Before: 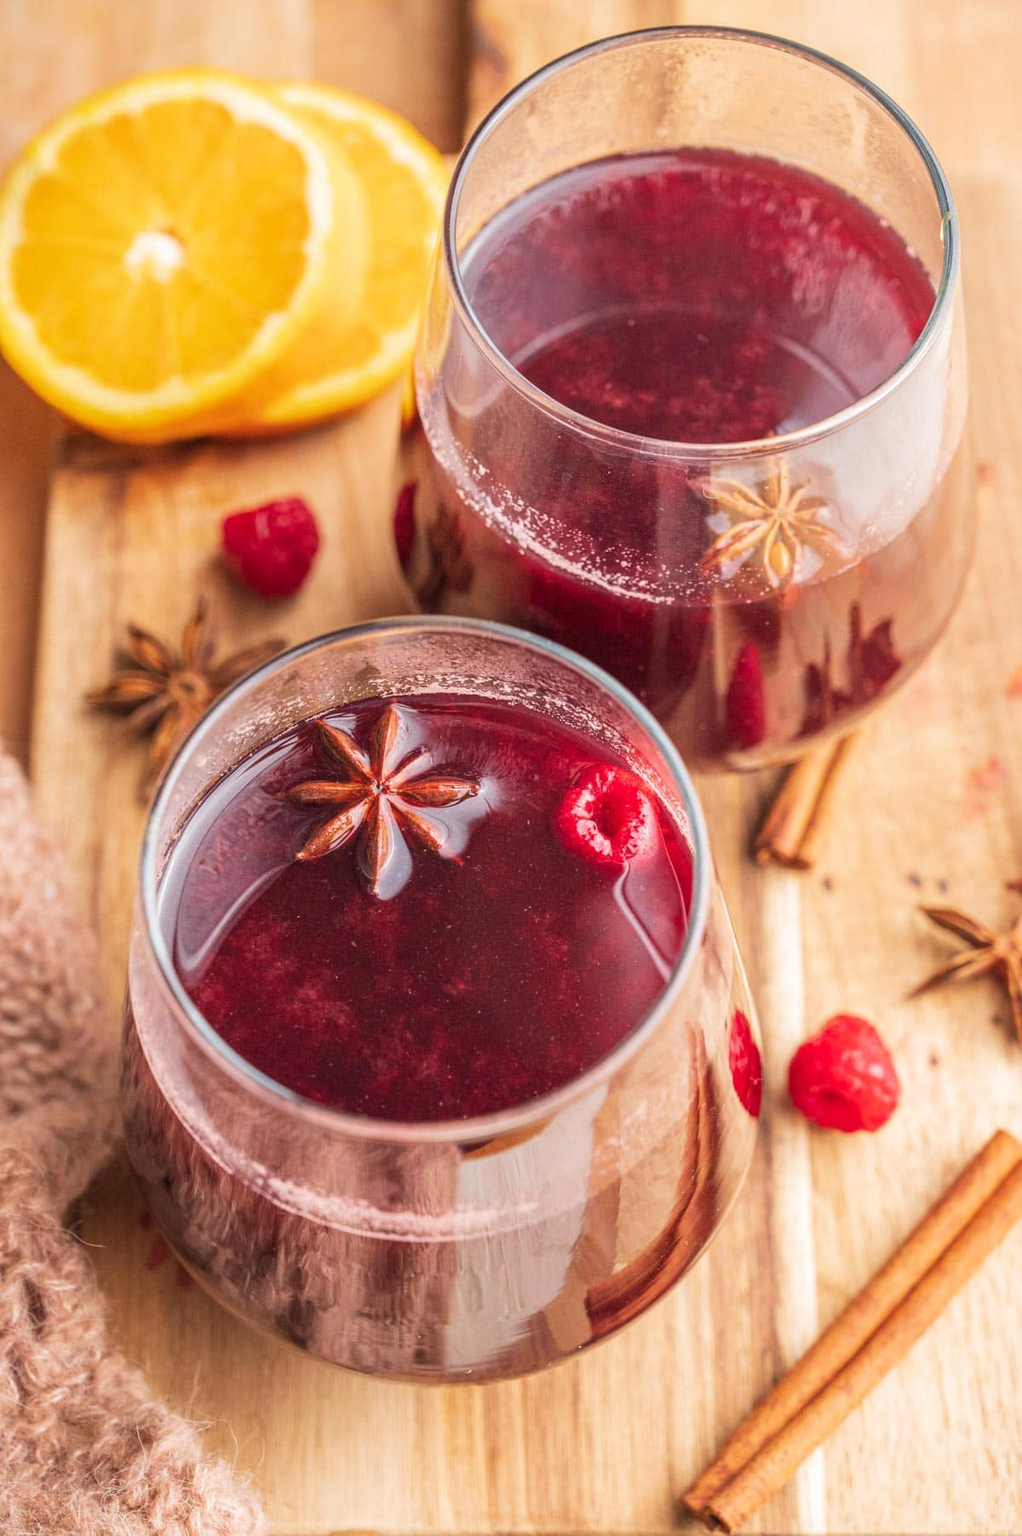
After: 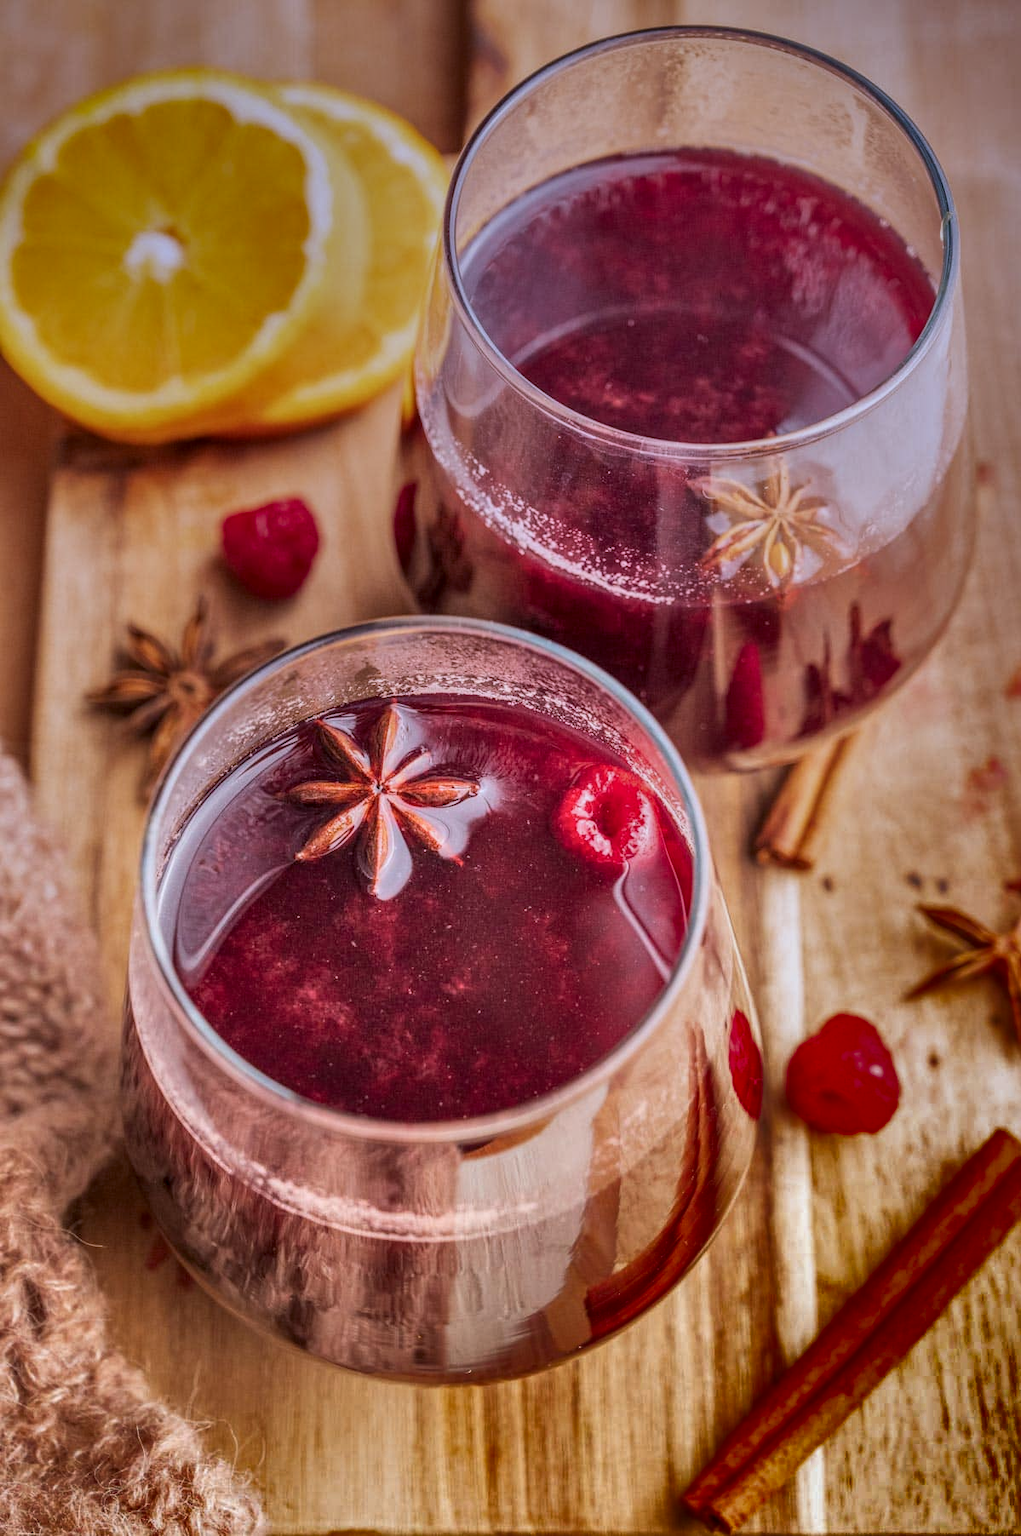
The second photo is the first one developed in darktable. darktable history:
shadows and highlights: radius 123.98, shadows 100, white point adjustment -3, highlights -100, highlights color adjustment 89.84%, soften with gaussian
color balance: mode lift, gamma, gain (sRGB)
graduated density: hue 238.83°, saturation 50%
contrast brightness saturation: contrast 0.03, brightness -0.04
local contrast: on, module defaults
